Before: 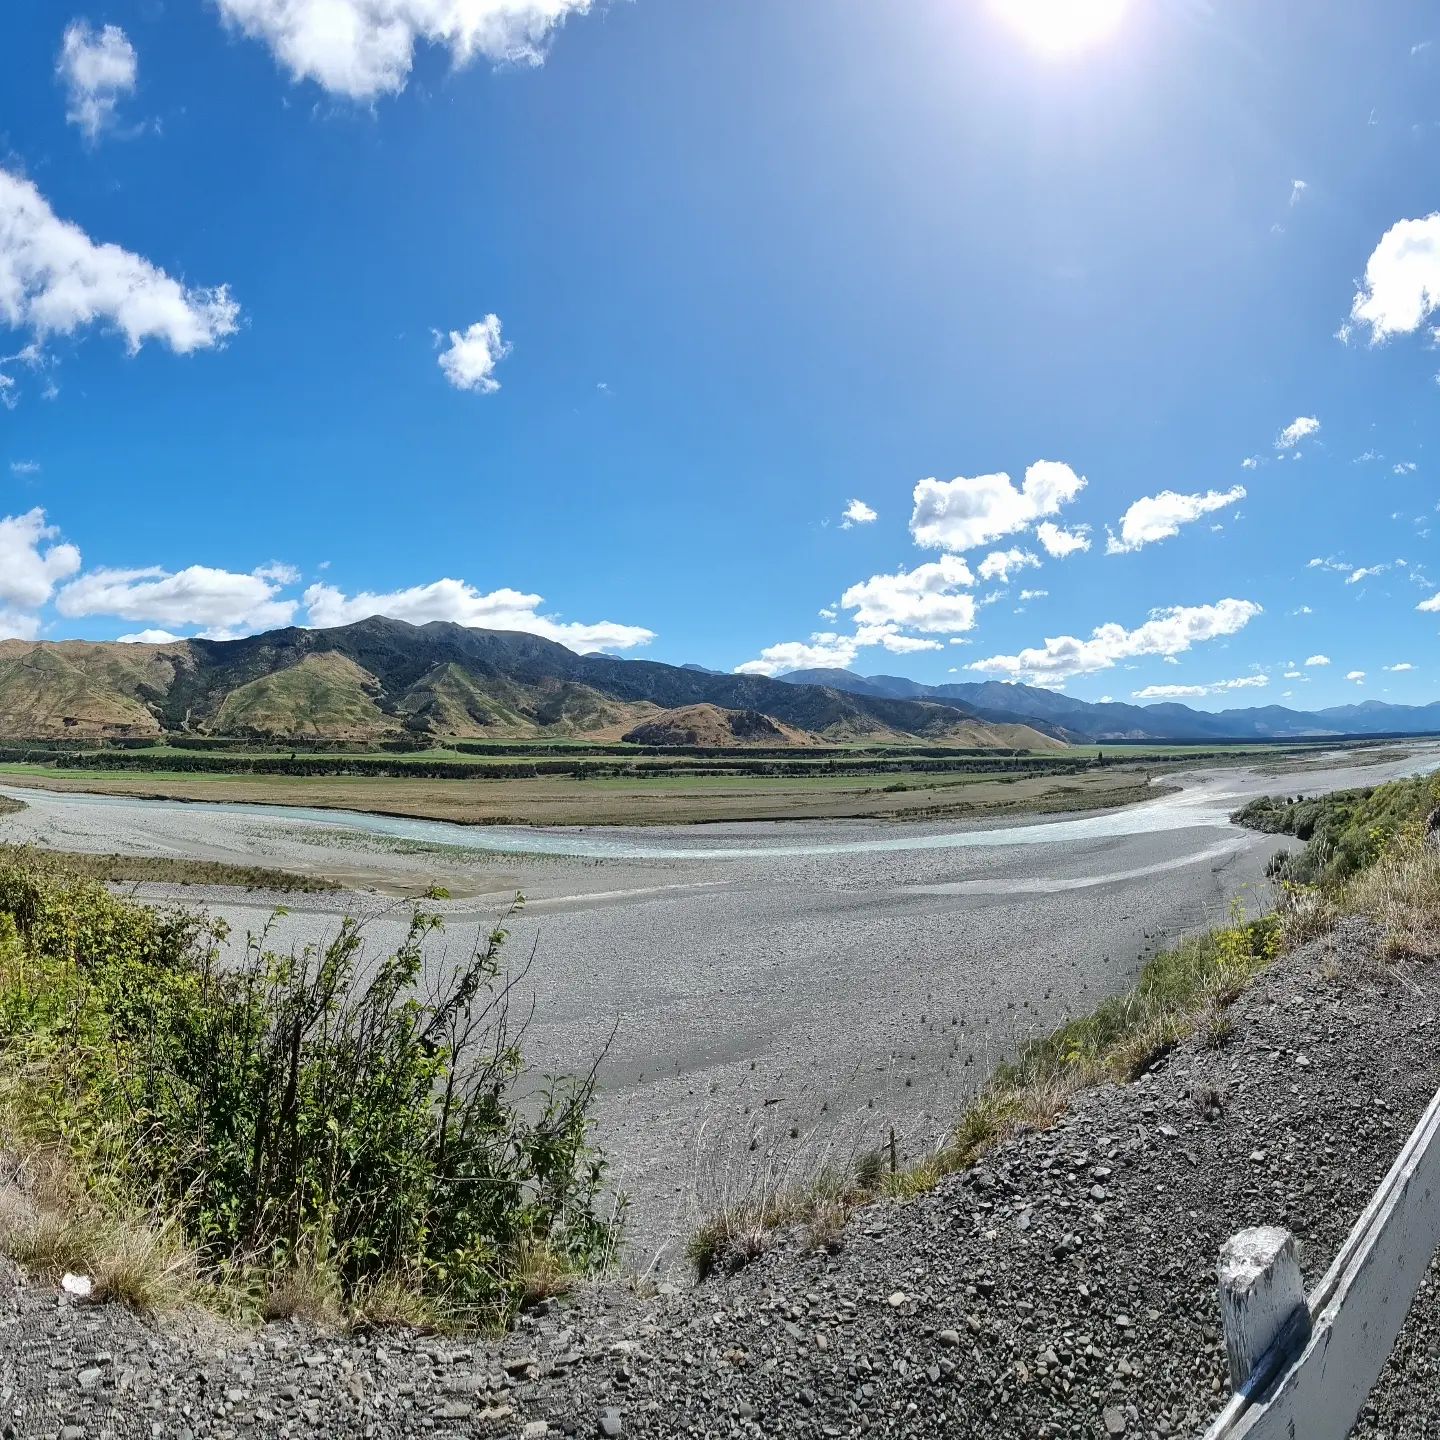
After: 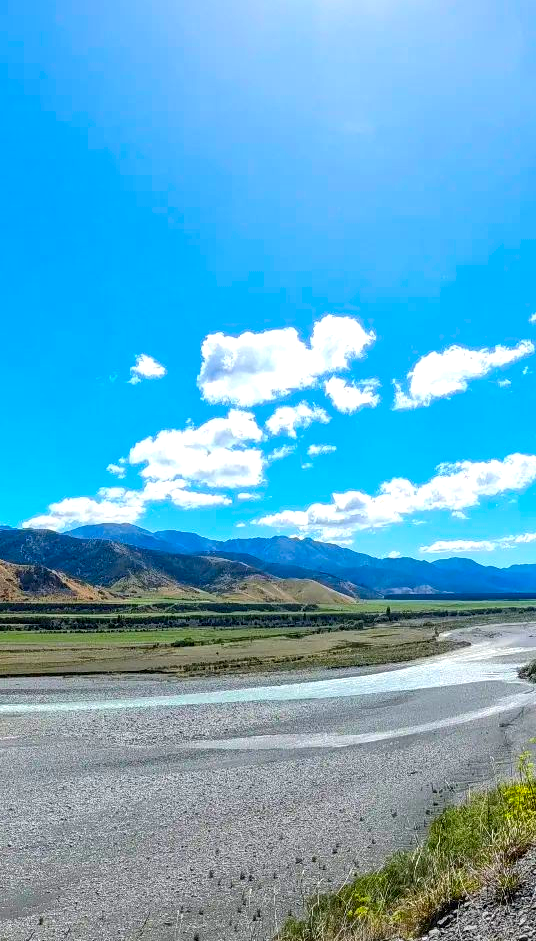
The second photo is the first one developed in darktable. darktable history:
crop and rotate: left 49.484%, top 10.12%, right 13.267%, bottom 24.514%
exposure: black level correction 0.002, exposure 0.147 EV, compensate highlight preservation false
local contrast: on, module defaults
color correction: highlights b* -0.061, saturation 1.81
